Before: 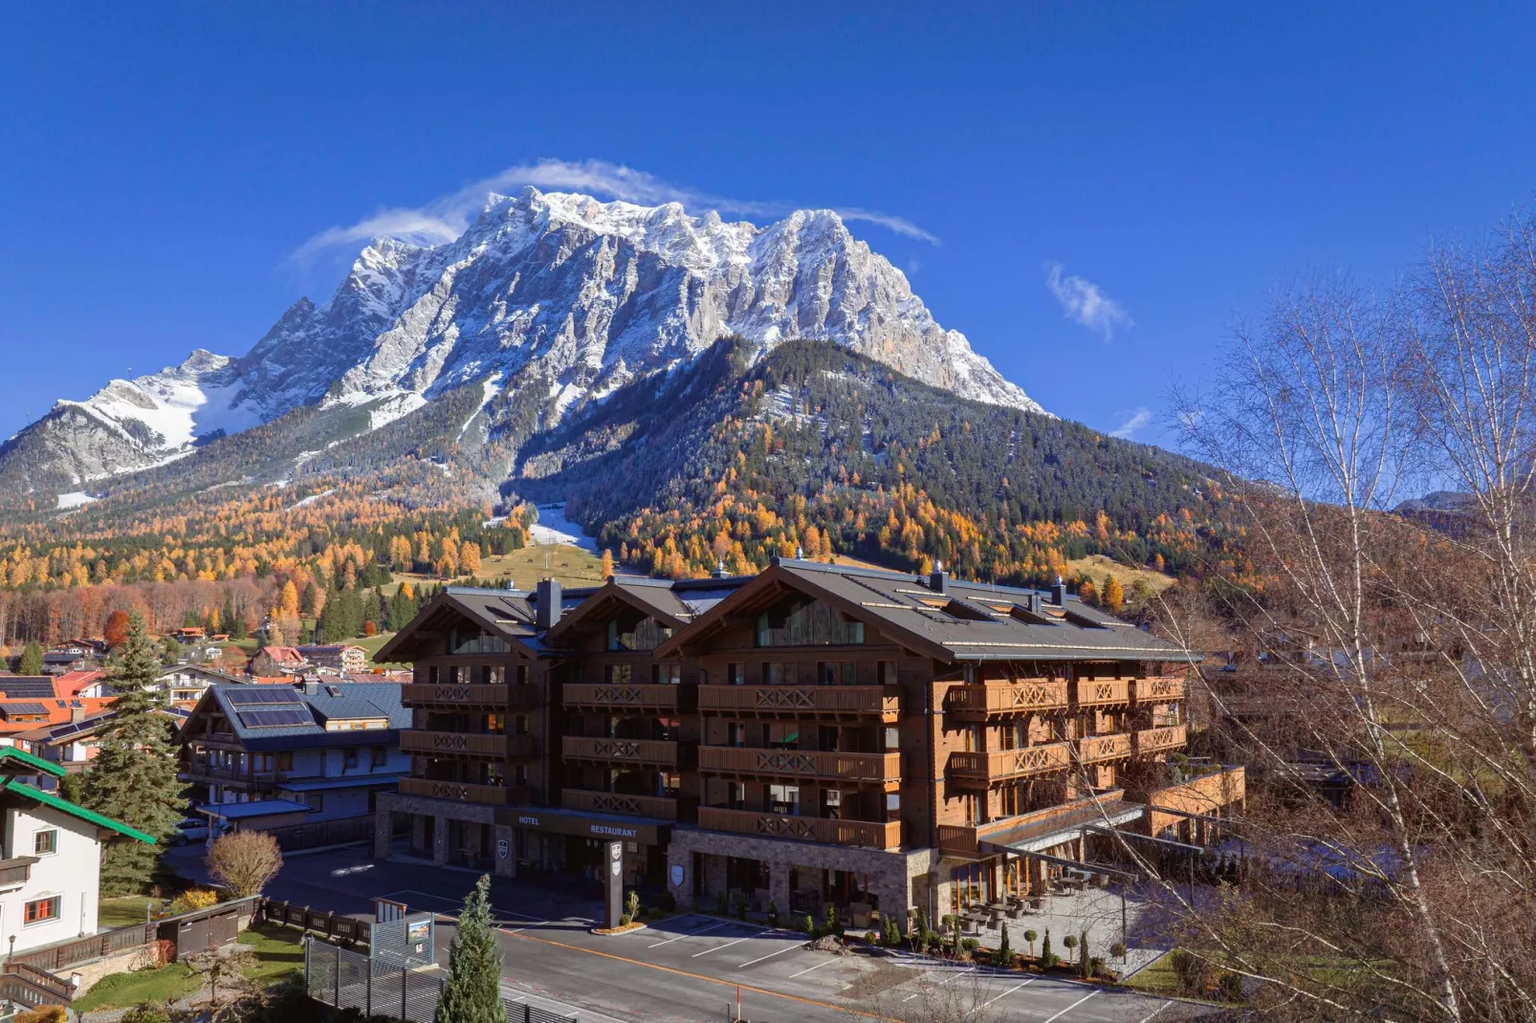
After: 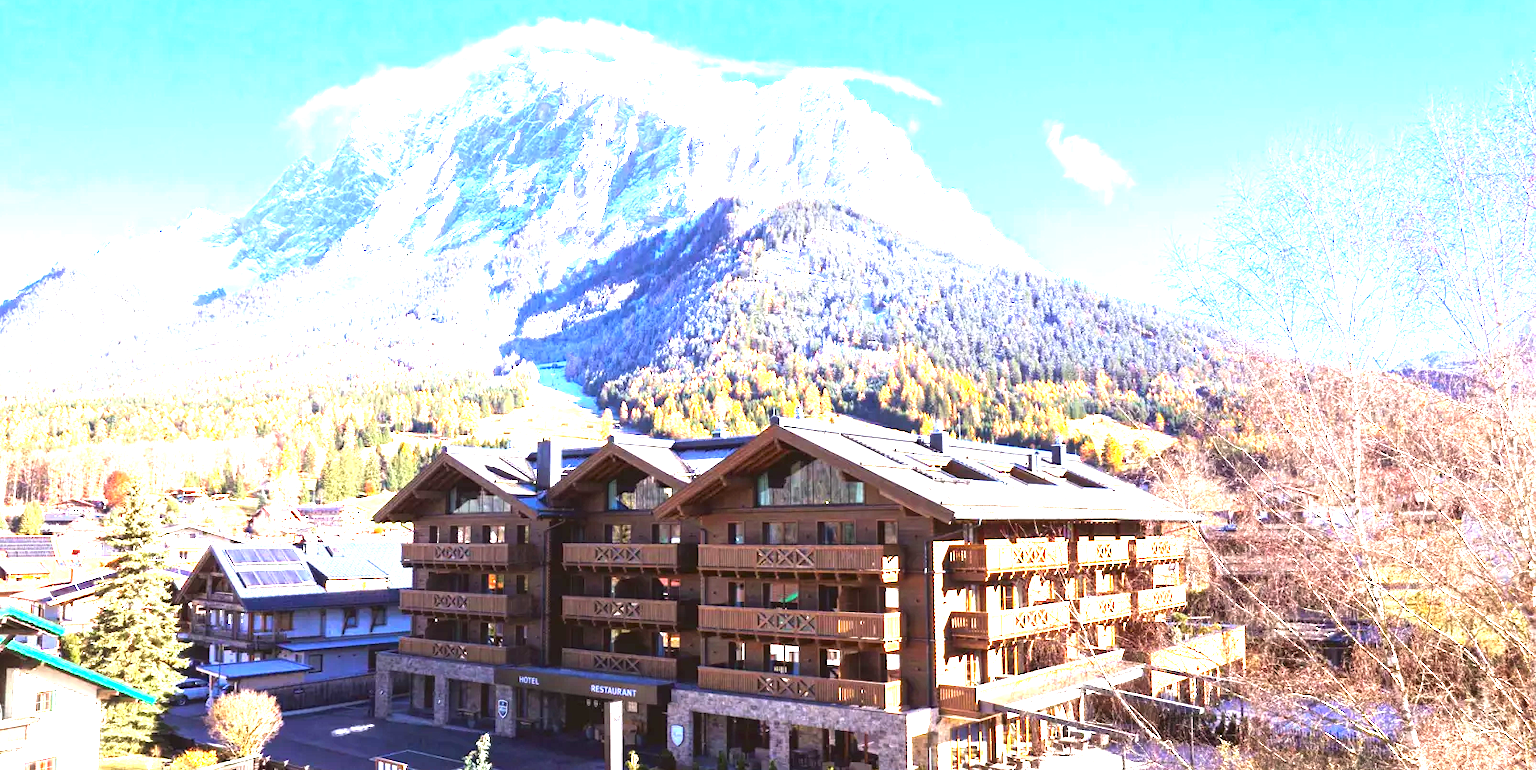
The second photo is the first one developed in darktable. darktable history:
exposure: black level correction 0, exposure 1.928 EV, compensate highlight preservation false
tone equalizer: -8 EV -0.779 EV, -7 EV -0.725 EV, -6 EV -0.567 EV, -5 EV -0.361 EV, -3 EV 0.367 EV, -2 EV 0.6 EV, -1 EV 0.696 EV, +0 EV 0.743 EV, smoothing diameter 24.96%, edges refinement/feathering 13.06, preserve details guided filter
color balance rgb: perceptual saturation grading › global saturation 0.709%, perceptual brilliance grading › global brilliance 1.212%, perceptual brilliance grading › highlights 8.231%, perceptual brilliance grading › shadows -3.633%
crop: top 13.828%, bottom 10.825%
